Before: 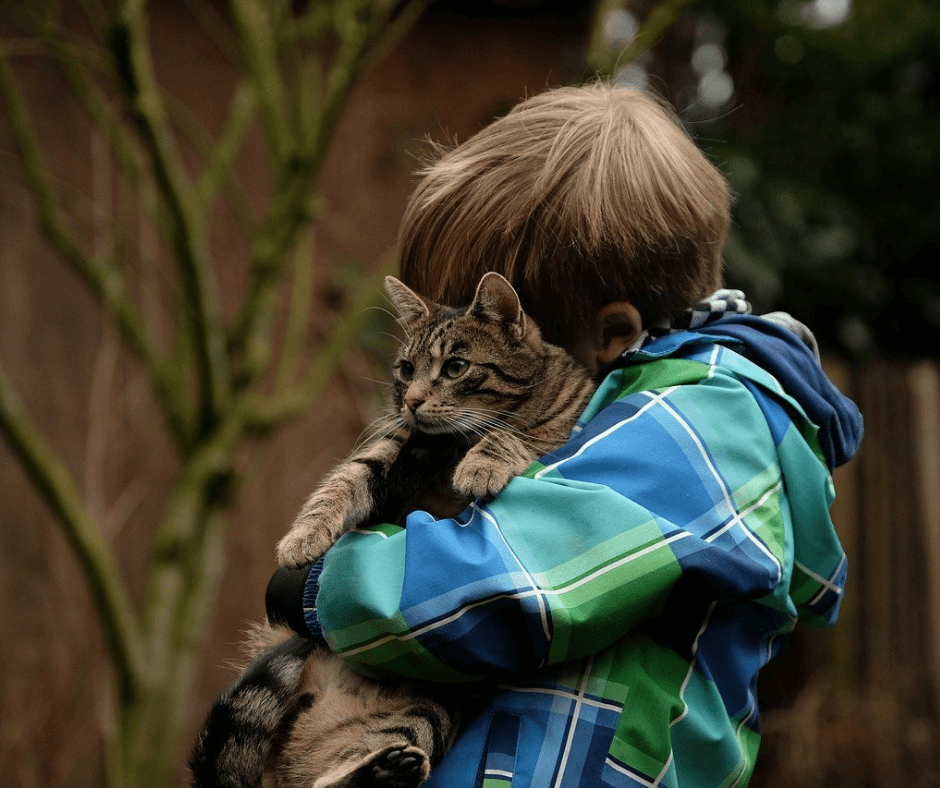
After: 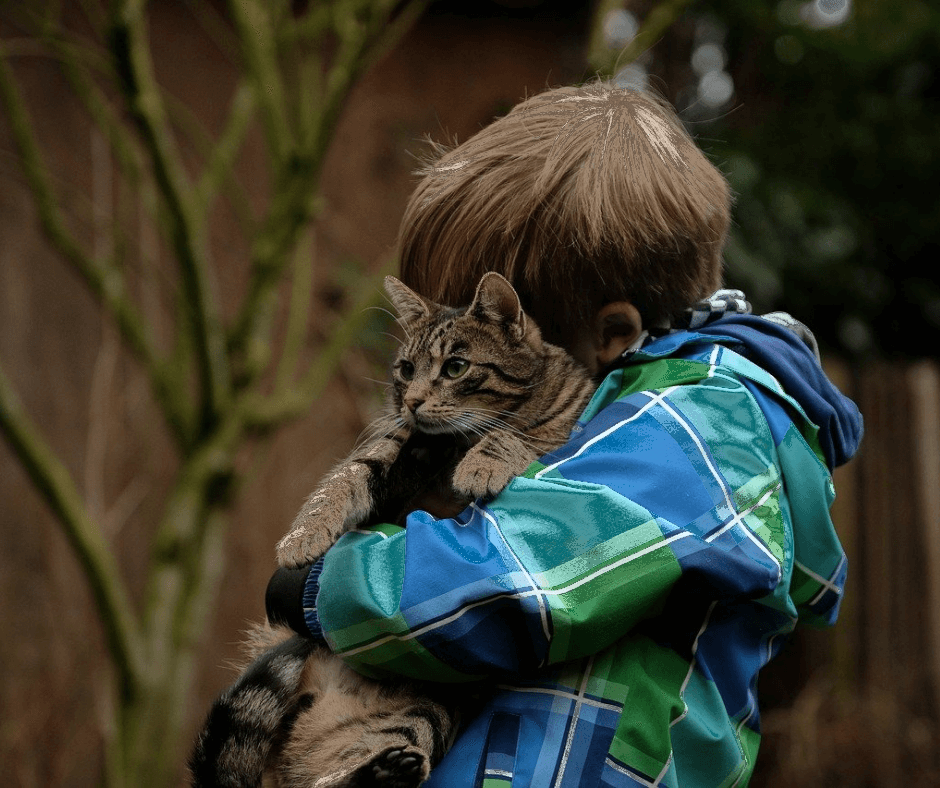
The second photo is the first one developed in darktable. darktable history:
white balance: red 0.974, blue 1.044
fill light: exposure -0.73 EV, center 0.69, width 2.2
